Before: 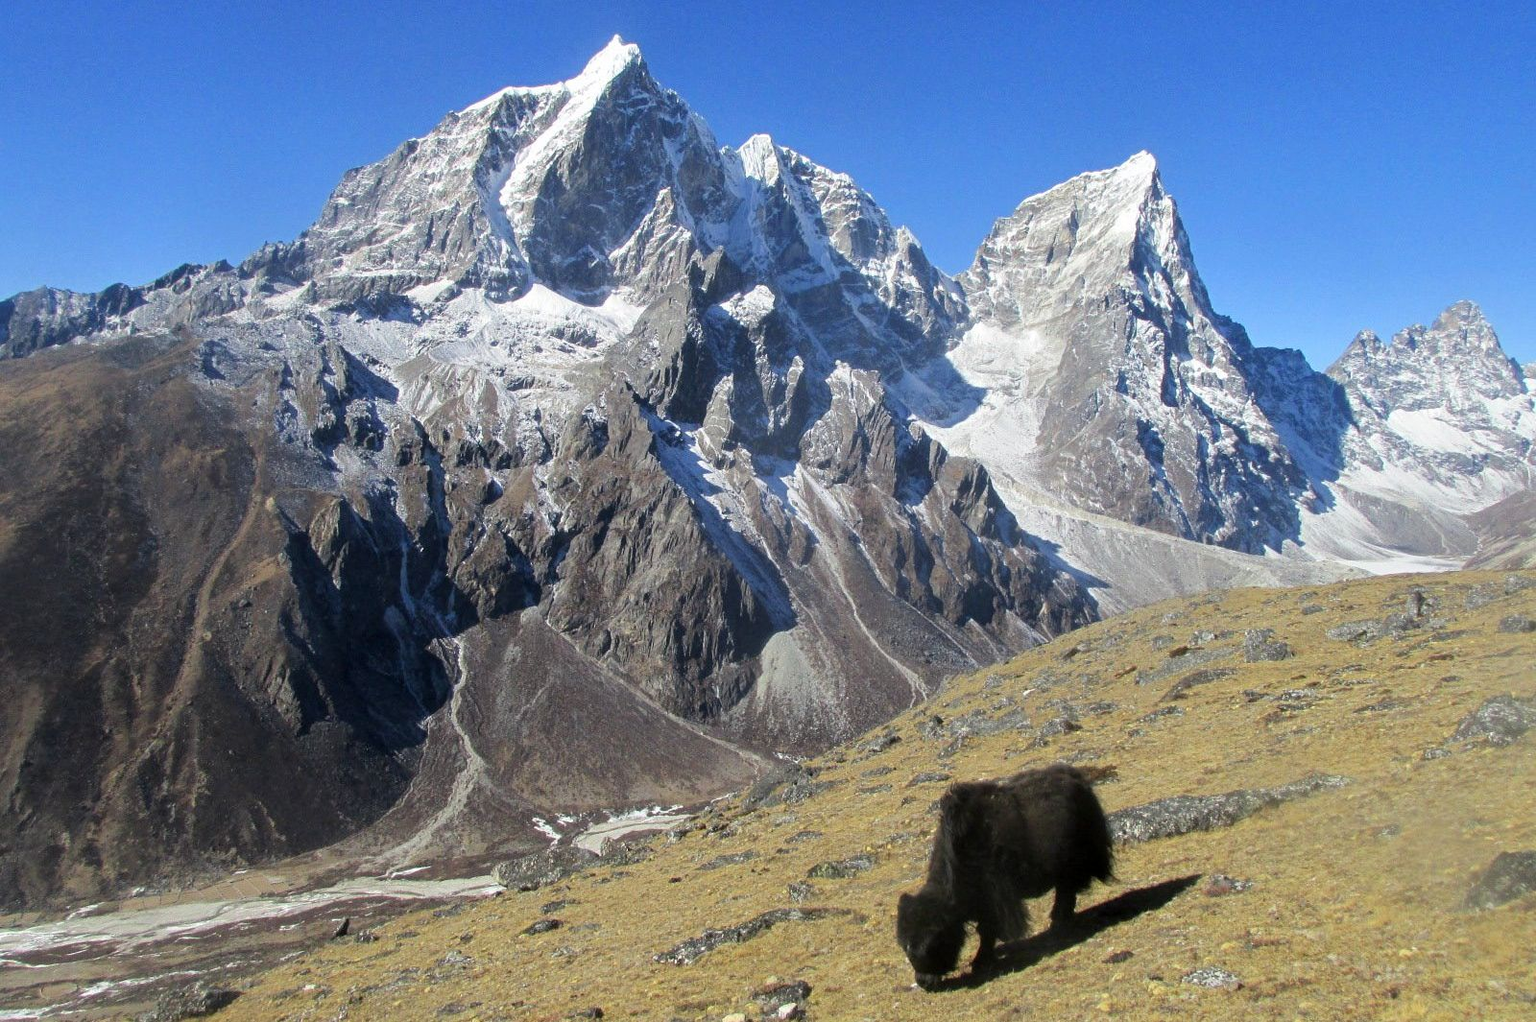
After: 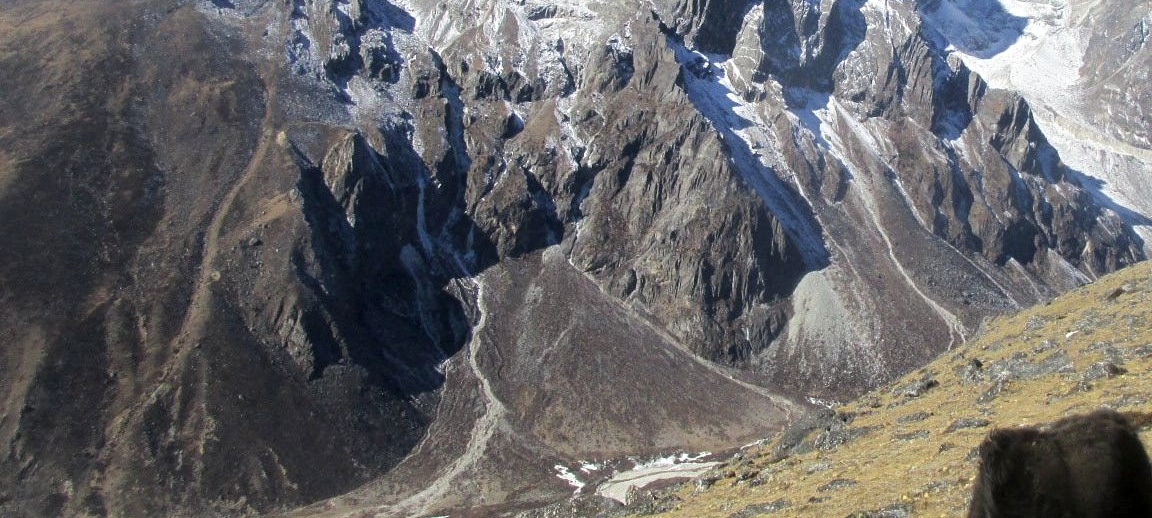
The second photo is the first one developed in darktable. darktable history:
contrast brightness saturation: saturation -0.104
crop: top 36.344%, right 27.95%, bottom 14.925%
exposure: exposure 0.203 EV, compensate highlight preservation false
